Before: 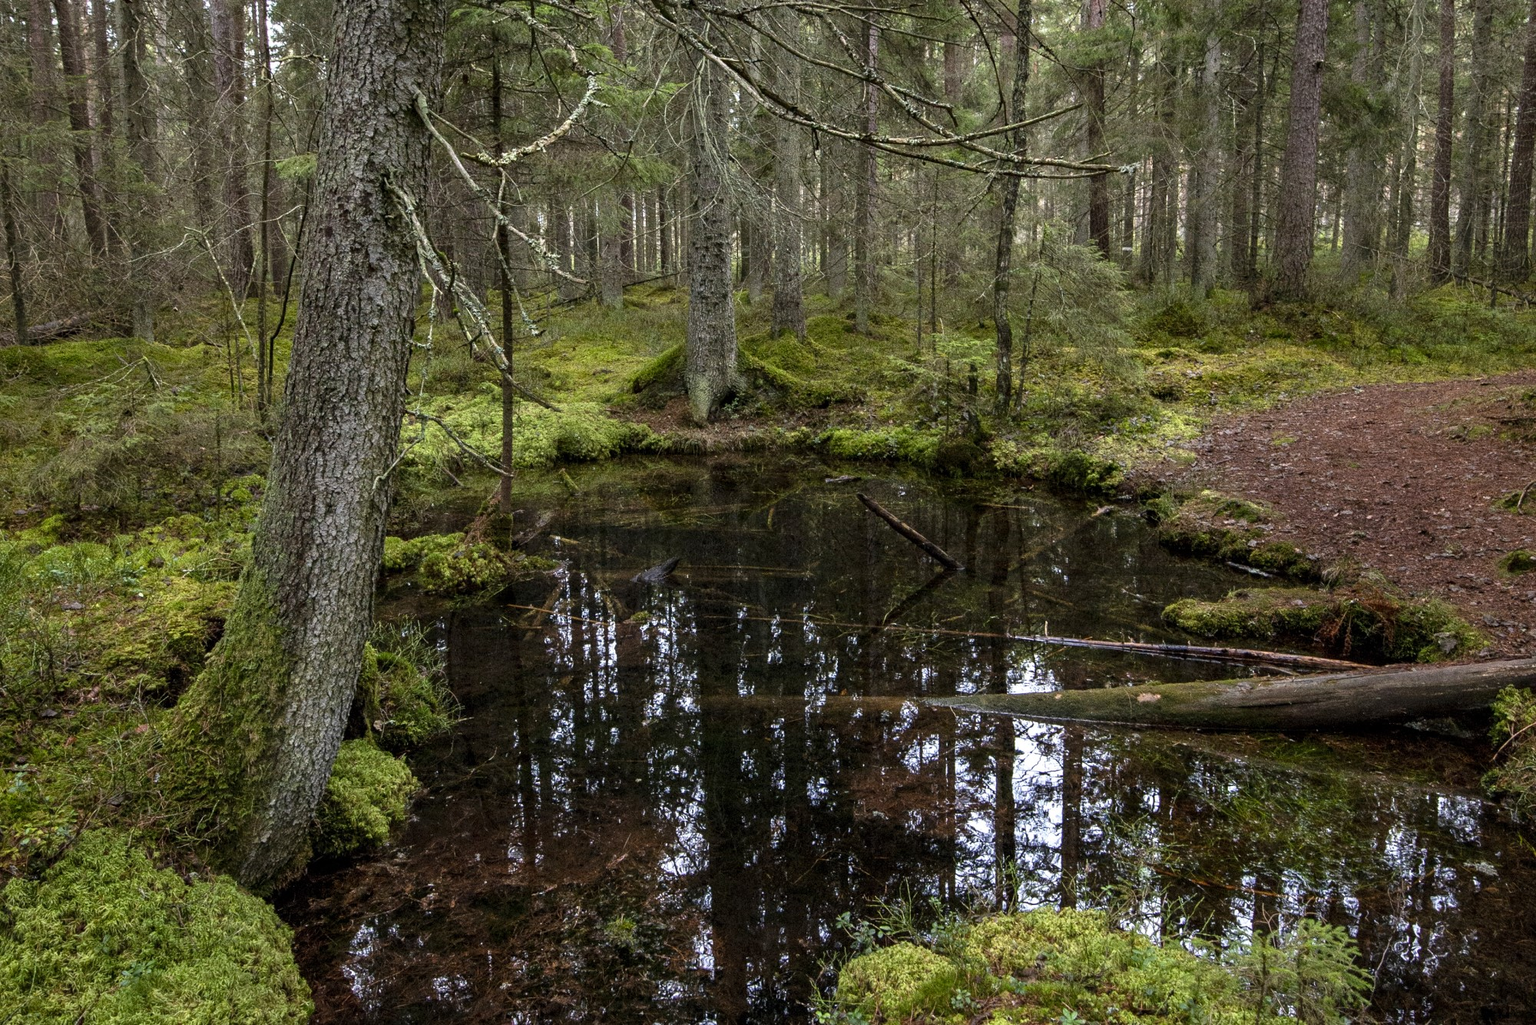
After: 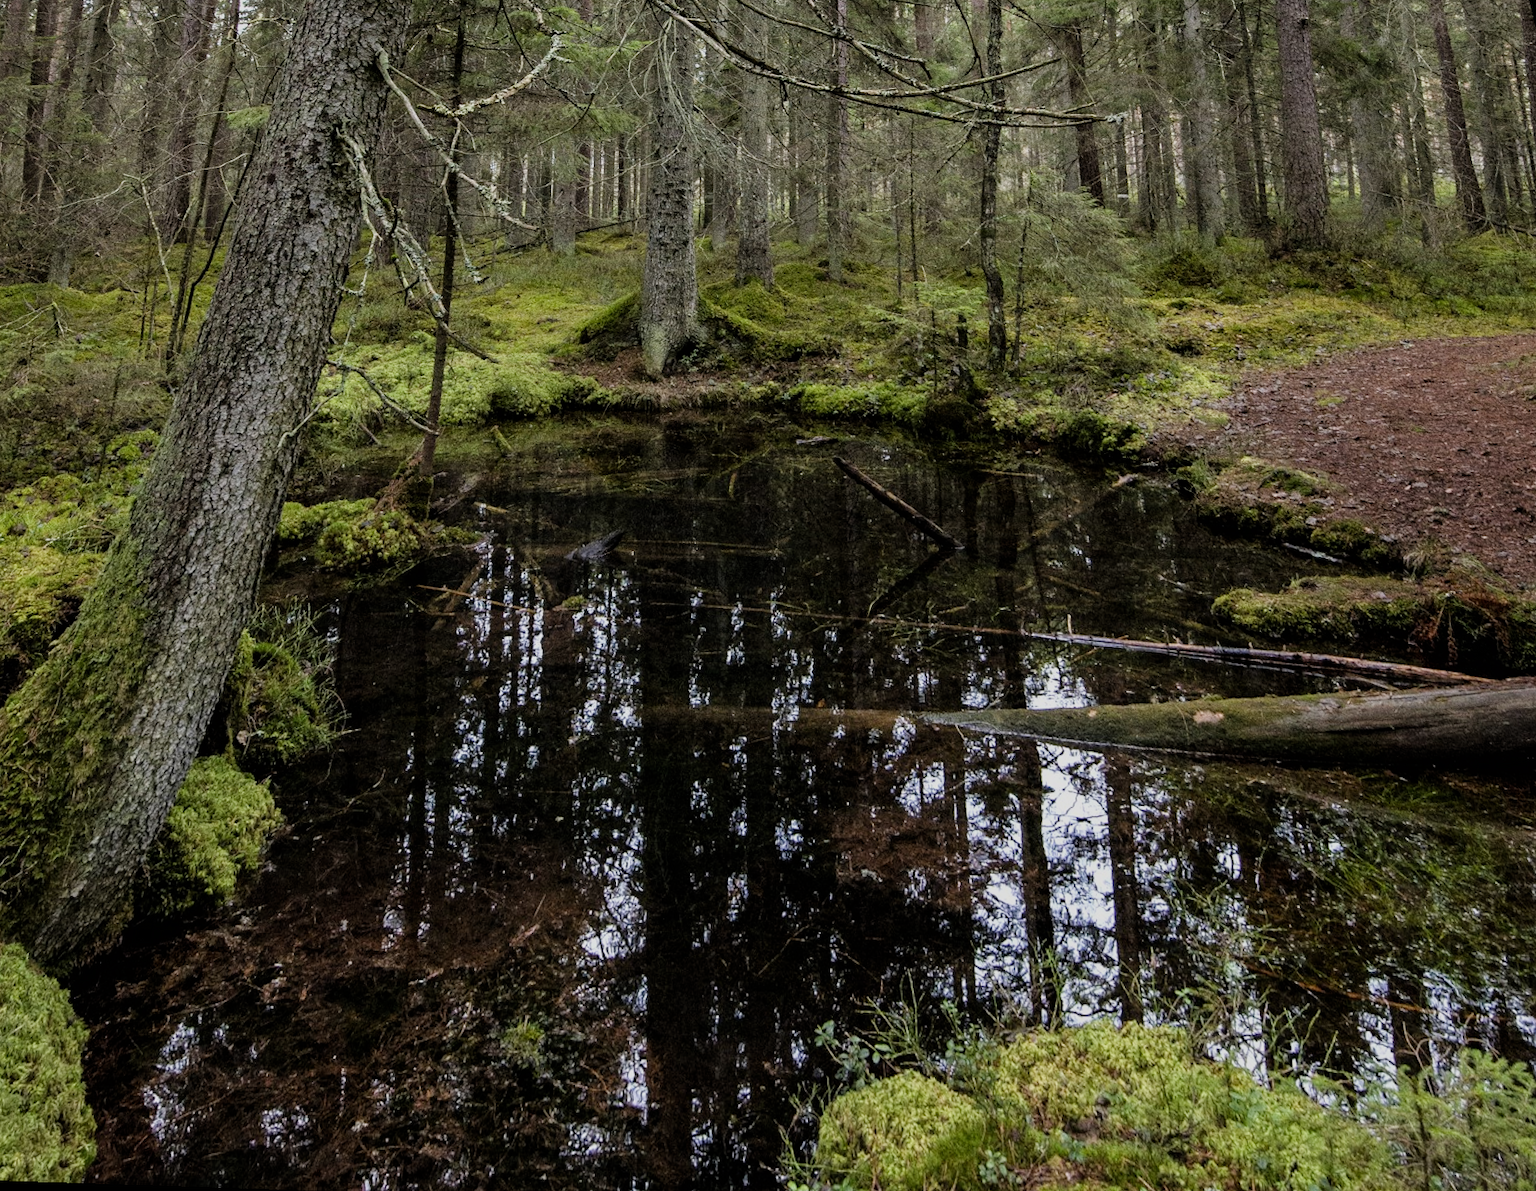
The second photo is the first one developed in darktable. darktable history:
crop: top 1.049%, right 0.001%
rotate and perspective: rotation 0.72°, lens shift (vertical) -0.352, lens shift (horizontal) -0.051, crop left 0.152, crop right 0.859, crop top 0.019, crop bottom 0.964
filmic rgb: black relative exposure -7.65 EV, white relative exposure 4.56 EV, hardness 3.61
shadows and highlights: shadows 0, highlights 40
